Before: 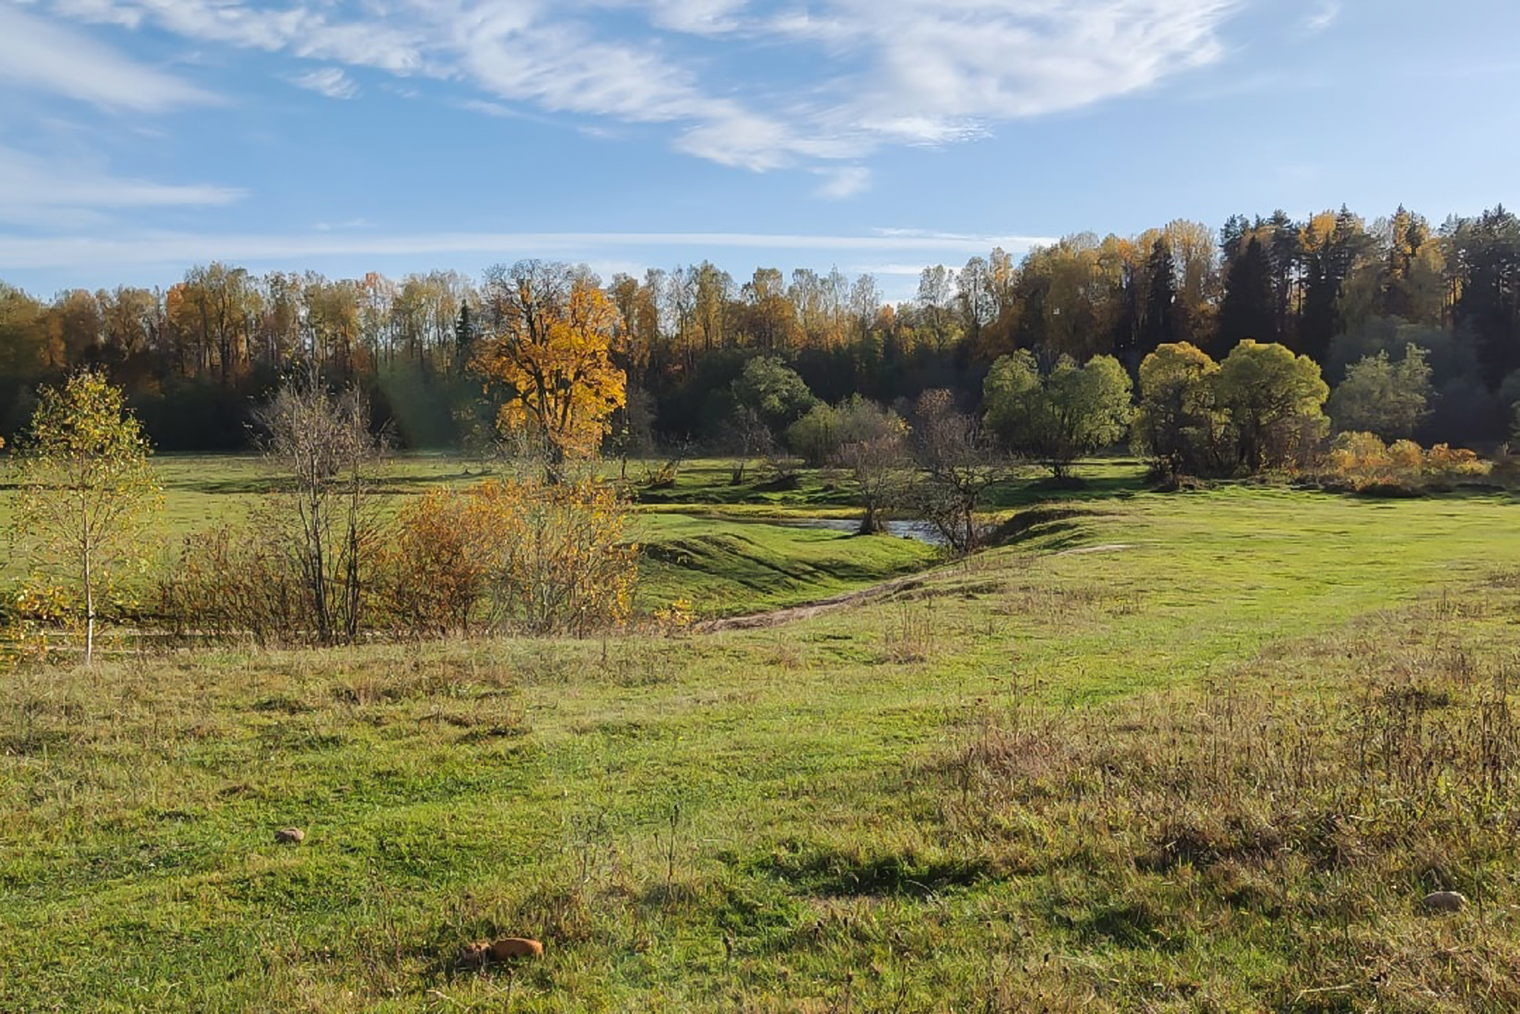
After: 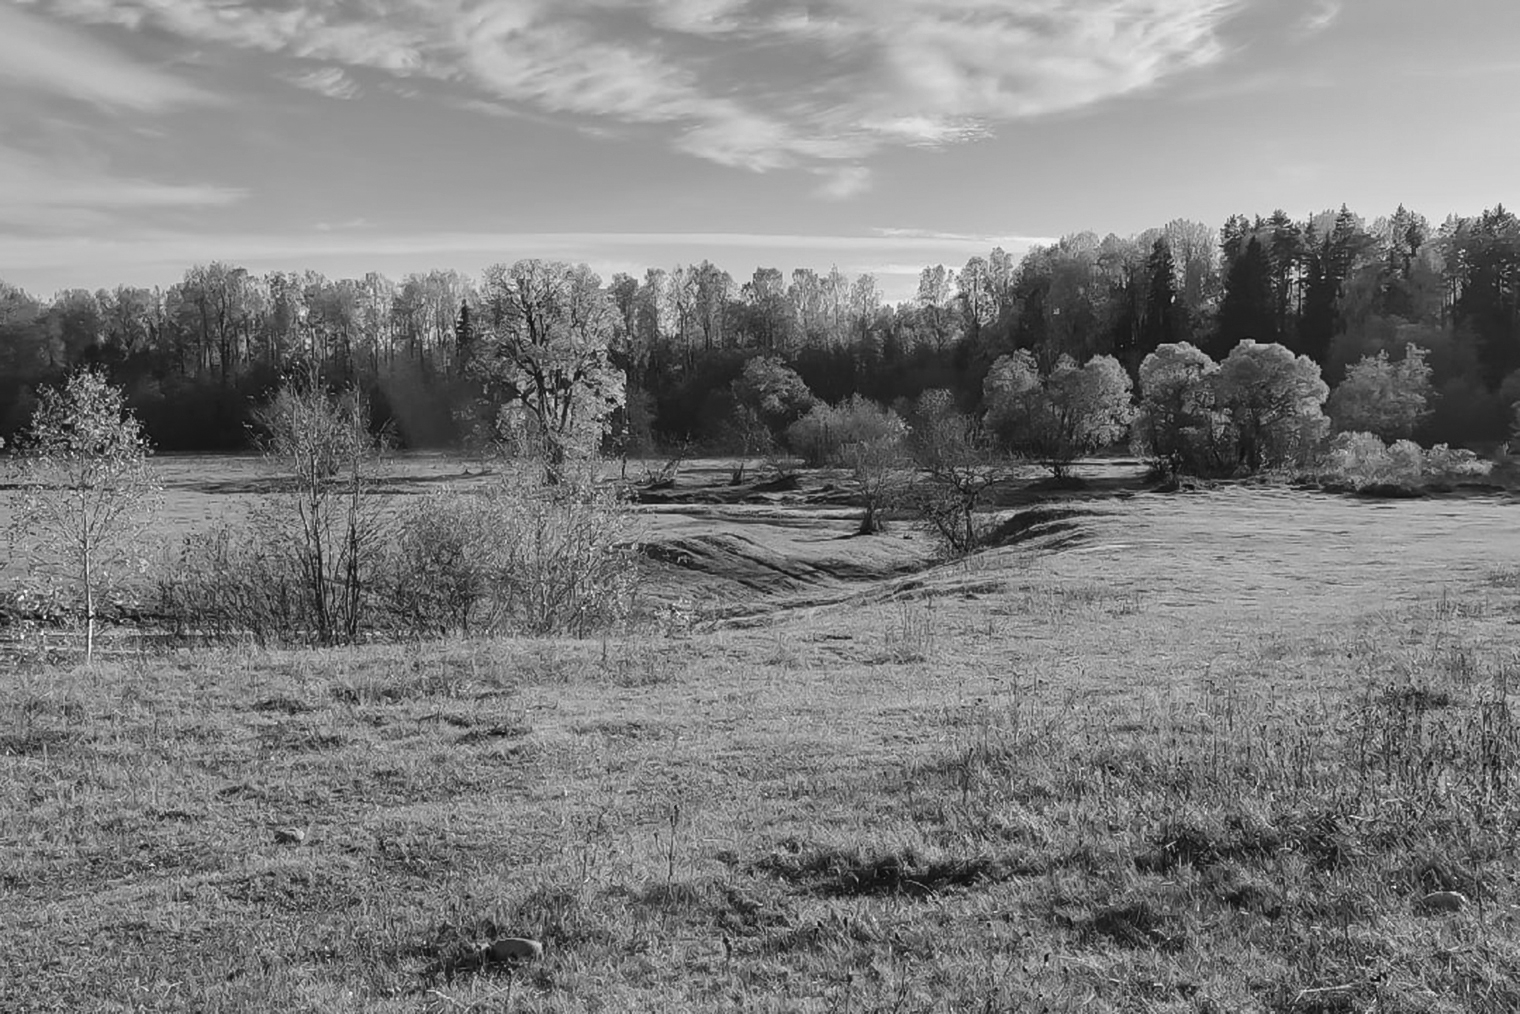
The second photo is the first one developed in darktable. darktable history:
shadows and highlights: shadows color adjustment 97.66%, soften with gaussian
monochrome: a 32, b 64, size 2.3
